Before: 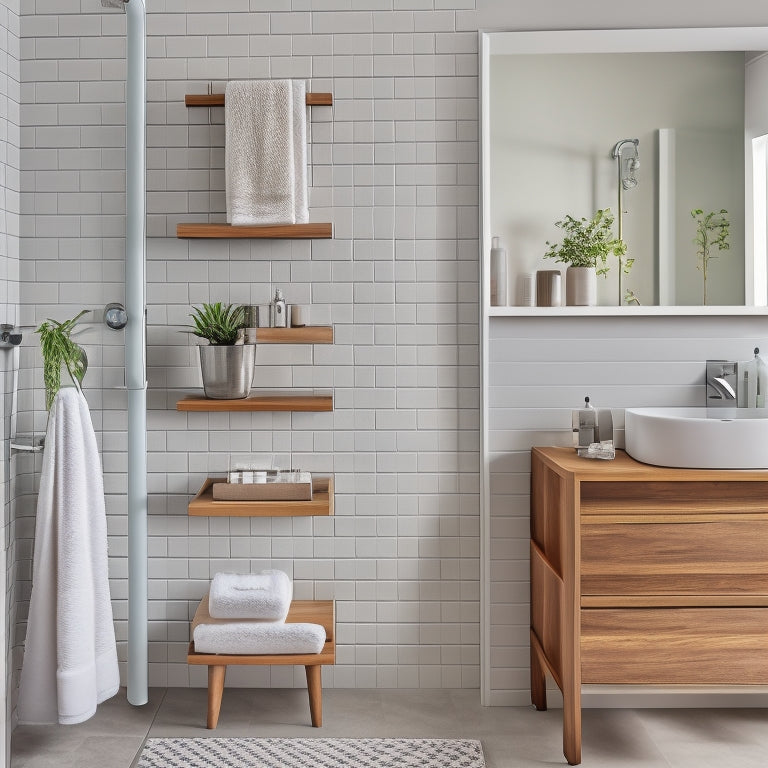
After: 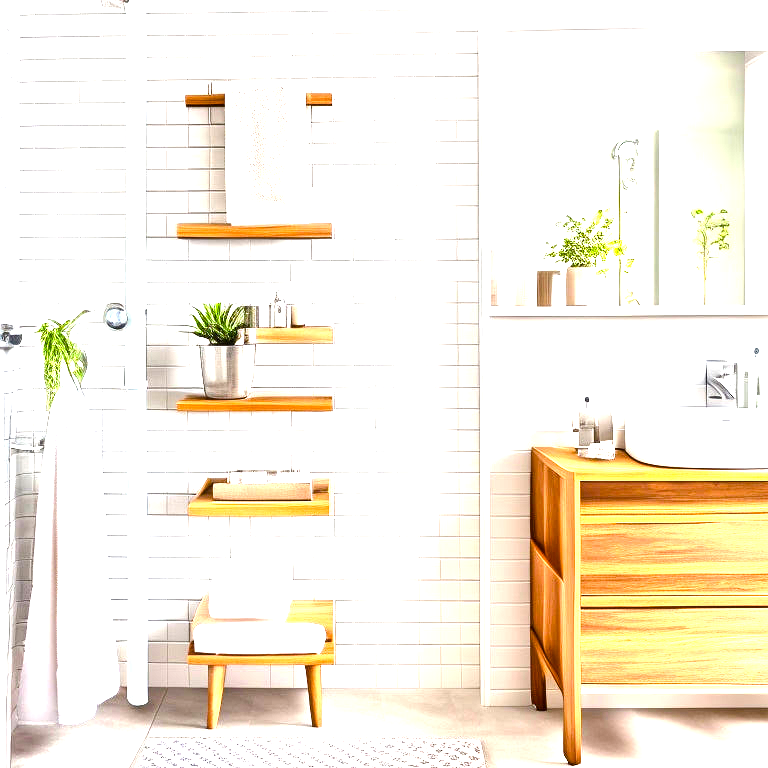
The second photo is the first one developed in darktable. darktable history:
tone equalizer: -8 EV -0.713 EV, -7 EV -0.668 EV, -6 EV -0.581 EV, -5 EV -0.418 EV, -3 EV 0.384 EV, -2 EV 0.6 EV, -1 EV 0.699 EV, +0 EV 0.776 EV, edges refinement/feathering 500, mask exposure compensation -1.57 EV, preserve details guided filter
exposure: black level correction 0, exposure 1.381 EV, compensate exposure bias true, compensate highlight preservation false
color balance rgb: highlights gain › luminance 15.058%, linear chroma grading › global chroma 24.747%, perceptual saturation grading › global saturation 20%, perceptual saturation grading › highlights -25.557%, perceptual saturation grading › shadows 49.848%, global vibrance 40.975%
local contrast: highlights 104%, shadows 100%, detail 131%, midtone range 0.2
